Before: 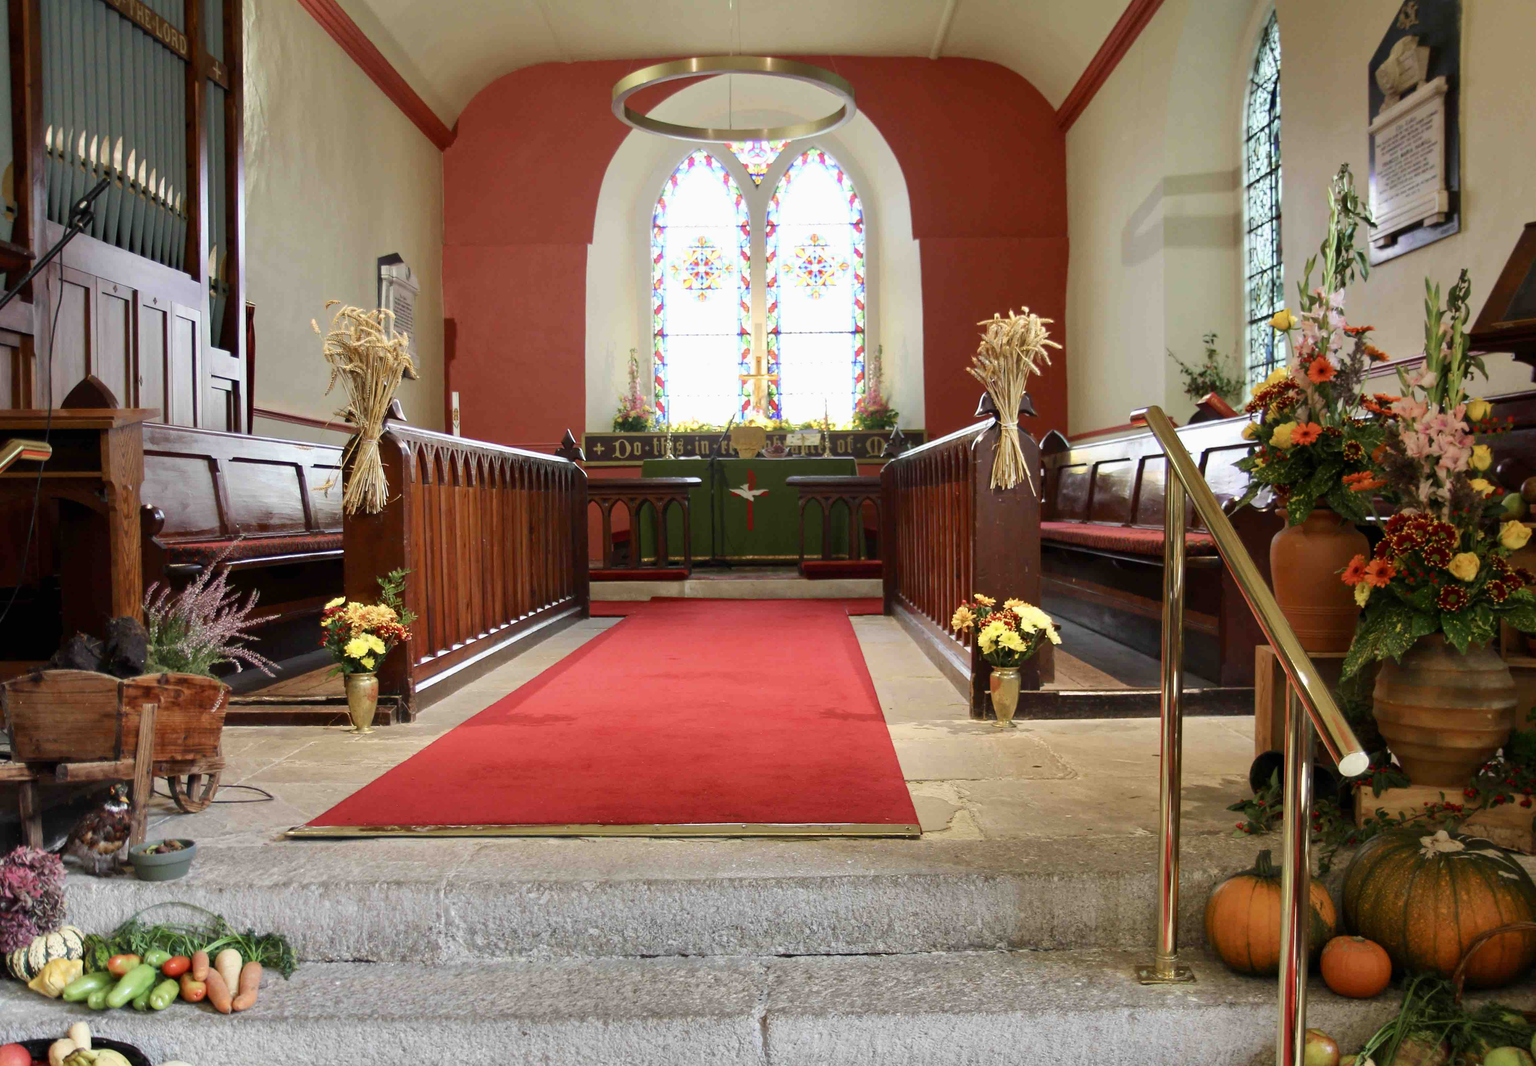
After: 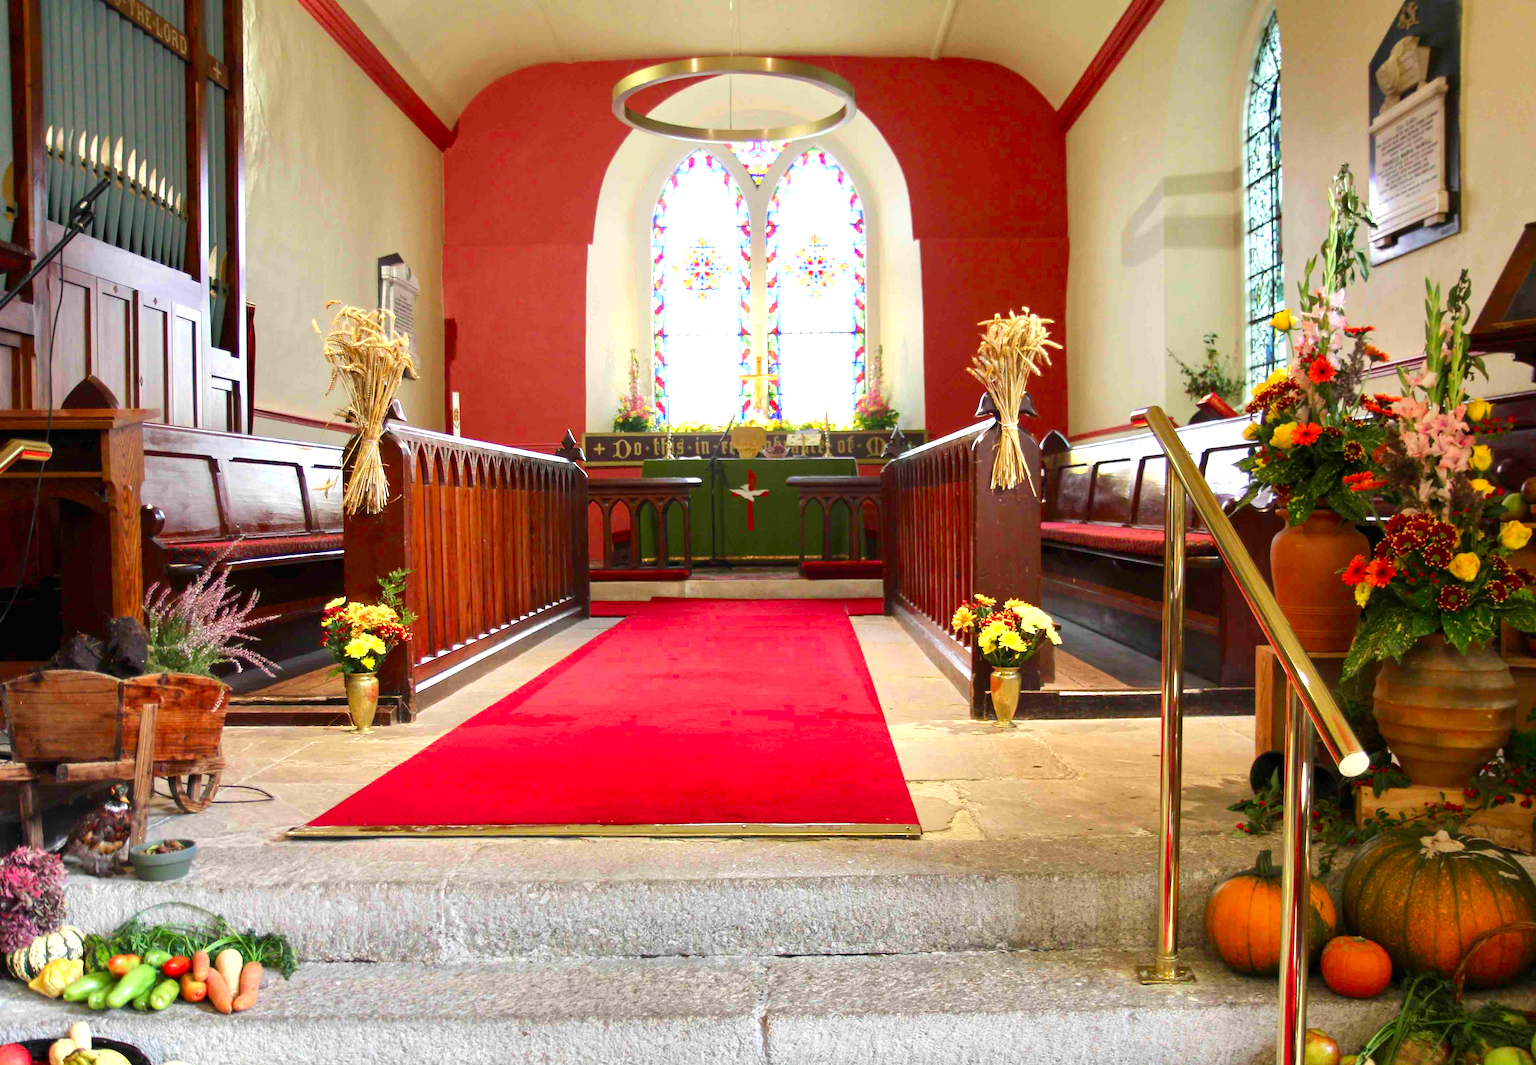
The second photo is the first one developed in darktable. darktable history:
exposure: exposure 0.6 EV, compensate highlight preservation false
color zones: curves: ch0 [(0, 0.613) (0.01, 0.613) (0.245, 0.448) (0.498, 0.529) (0.642, 0.665) (0.879, 0.777) (0.99, 0.613)]; ch1 [(0, 0) (0.143, 0) (0.286, 0) (0.429, 0) (0.571, 0) (0.714, 0) (0.857, 0)], mix -121.96%
